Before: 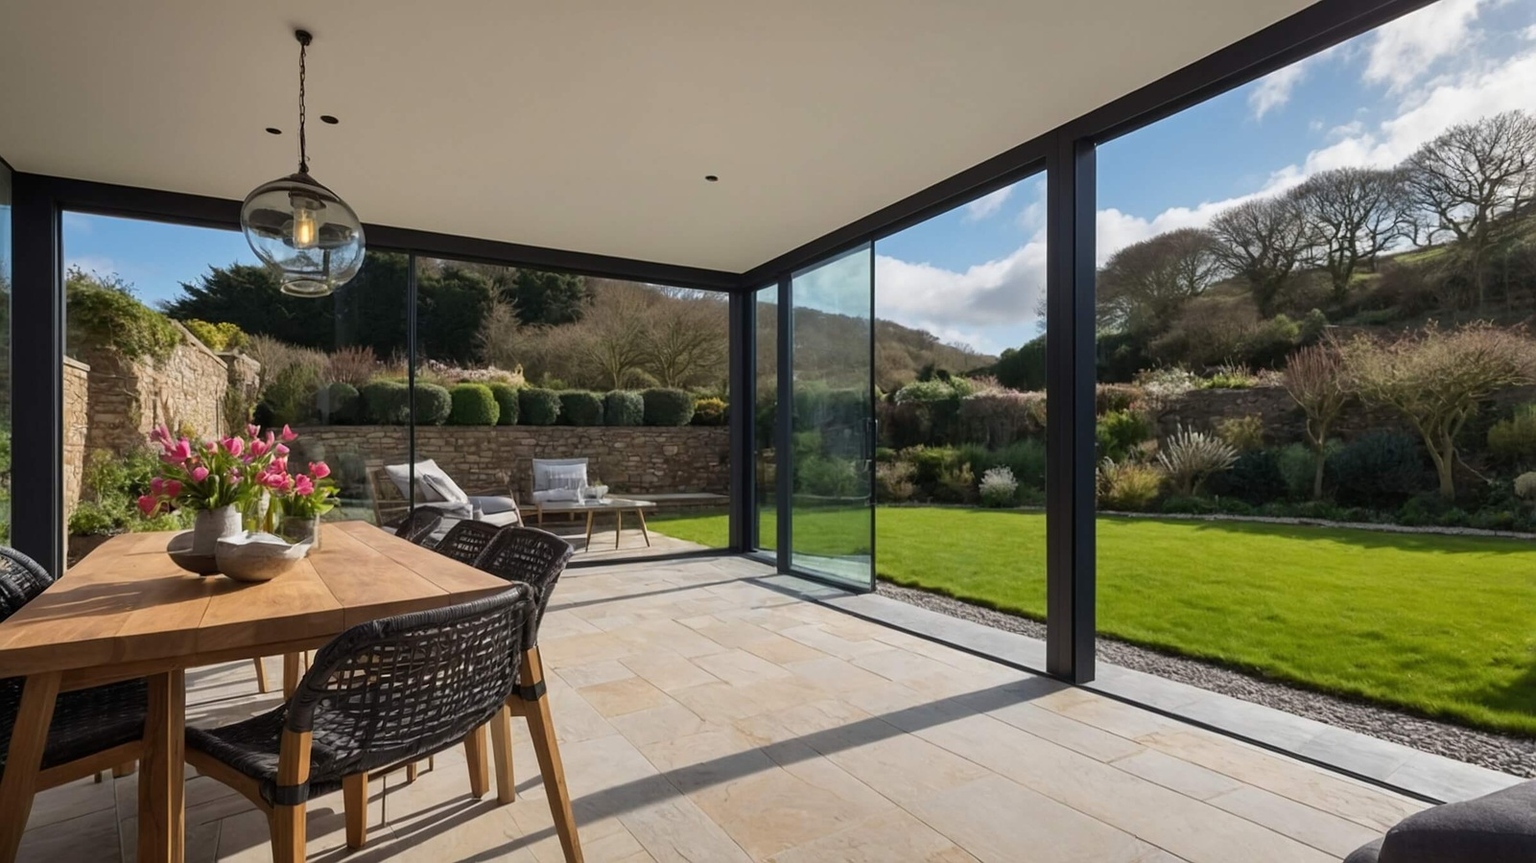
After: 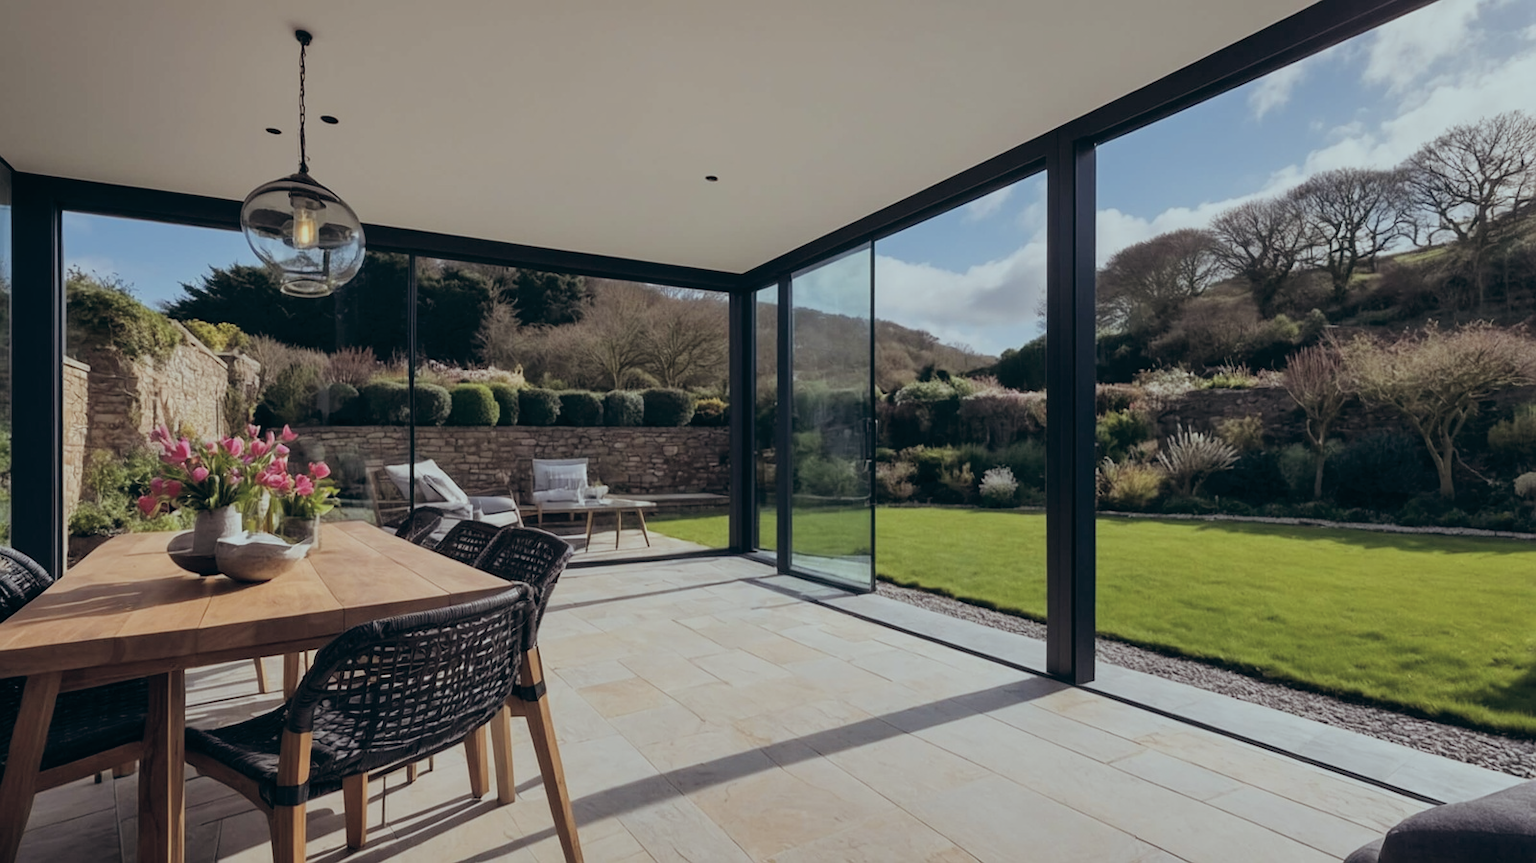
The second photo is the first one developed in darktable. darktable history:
contrast brightness saturation: saturation -0.17
color balance: lift [1.003, 0.993, 1.001, 1.007], gamma [1.018, 1.072, 0.959, 0.928], gain [0.974, 0.873, 1.031, 1.127]
color balance rgb: shadows lift › hue 87.51°, highlights gain › chroma 1.62%, highlights gain › hue 55.1°, global offset › chroma 0.06%, global offset › hue 253.66°, linear chroma grading › global chroma 0.5%
filmic rgb: black relative exposure -7.65 EV, white relative exposure 4.56 EV, hardness 3.61
